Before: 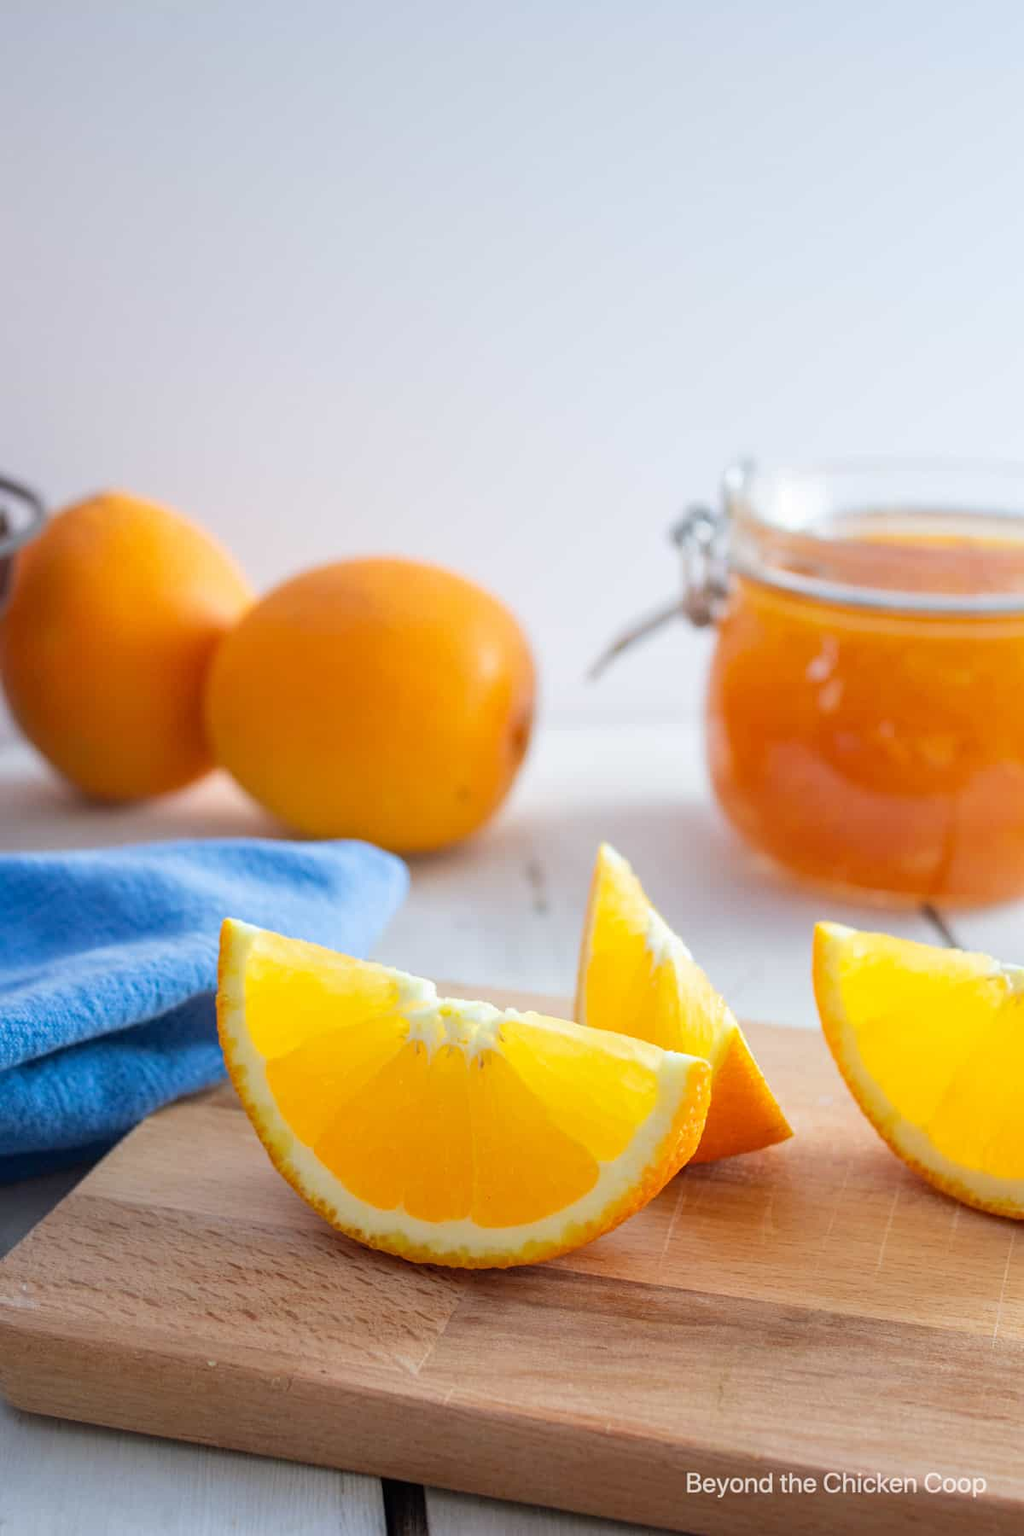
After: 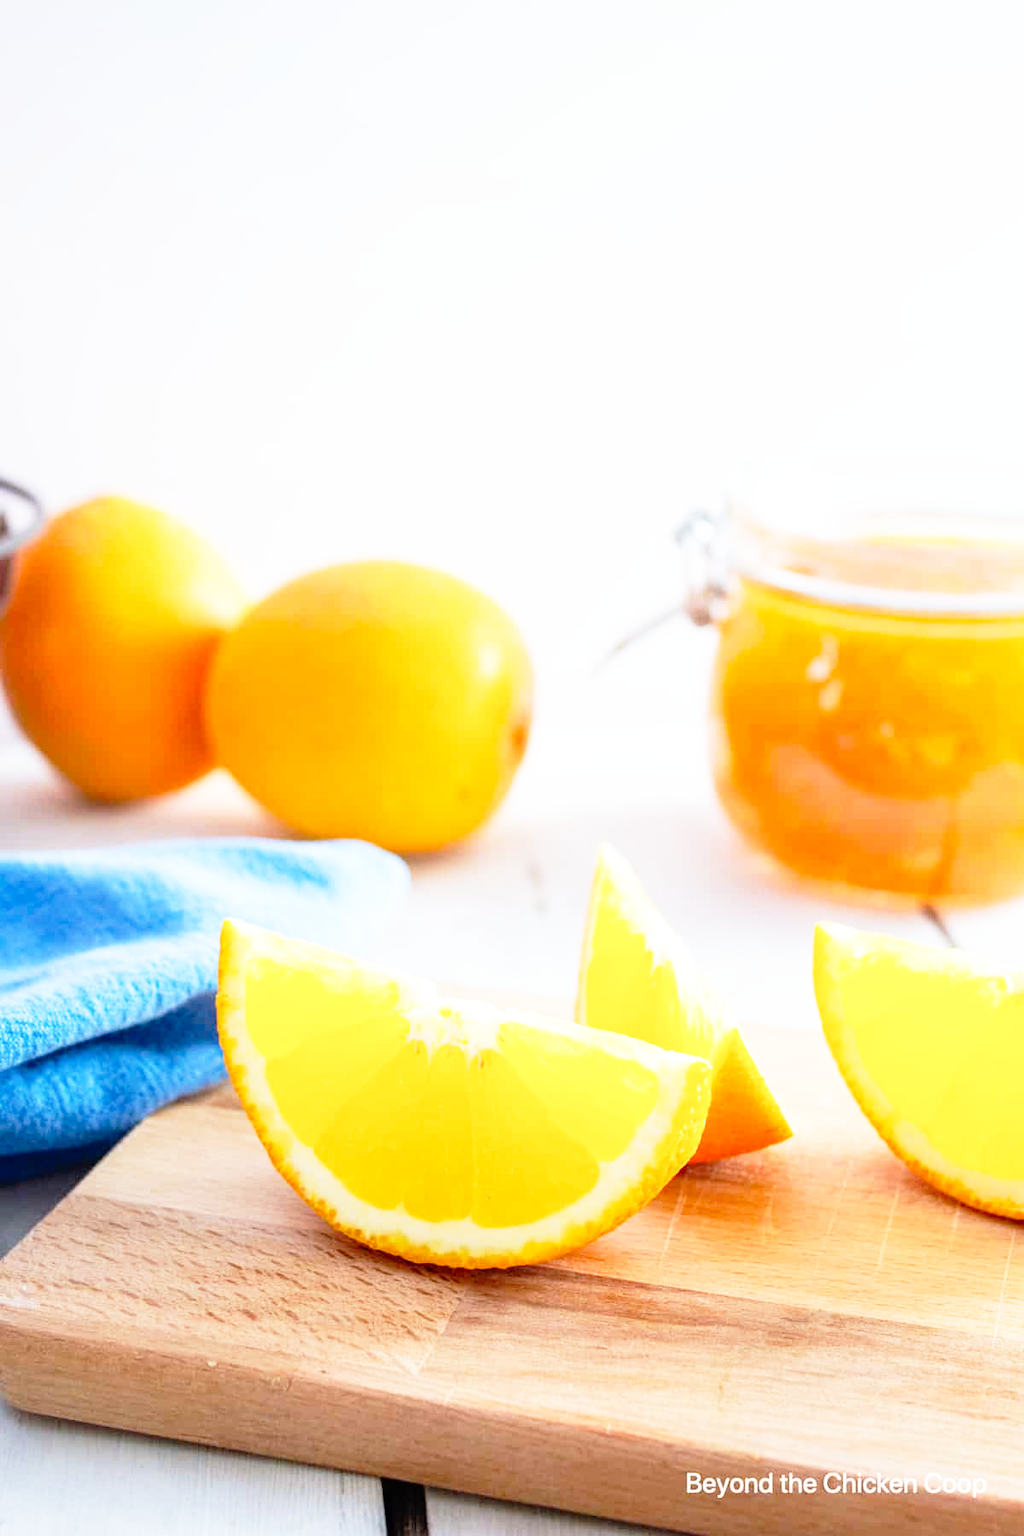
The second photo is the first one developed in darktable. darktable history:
exposure: exposure 0.196 EV, compensate exposure bias true, compensate highlight preservation false
base curve: curves: ch0 [(0, 0) (0.012, 0.01) (0.073, 0.168) (0.31, 0.711) (0.645, 0.957) (1, 1)], preserve colors none
